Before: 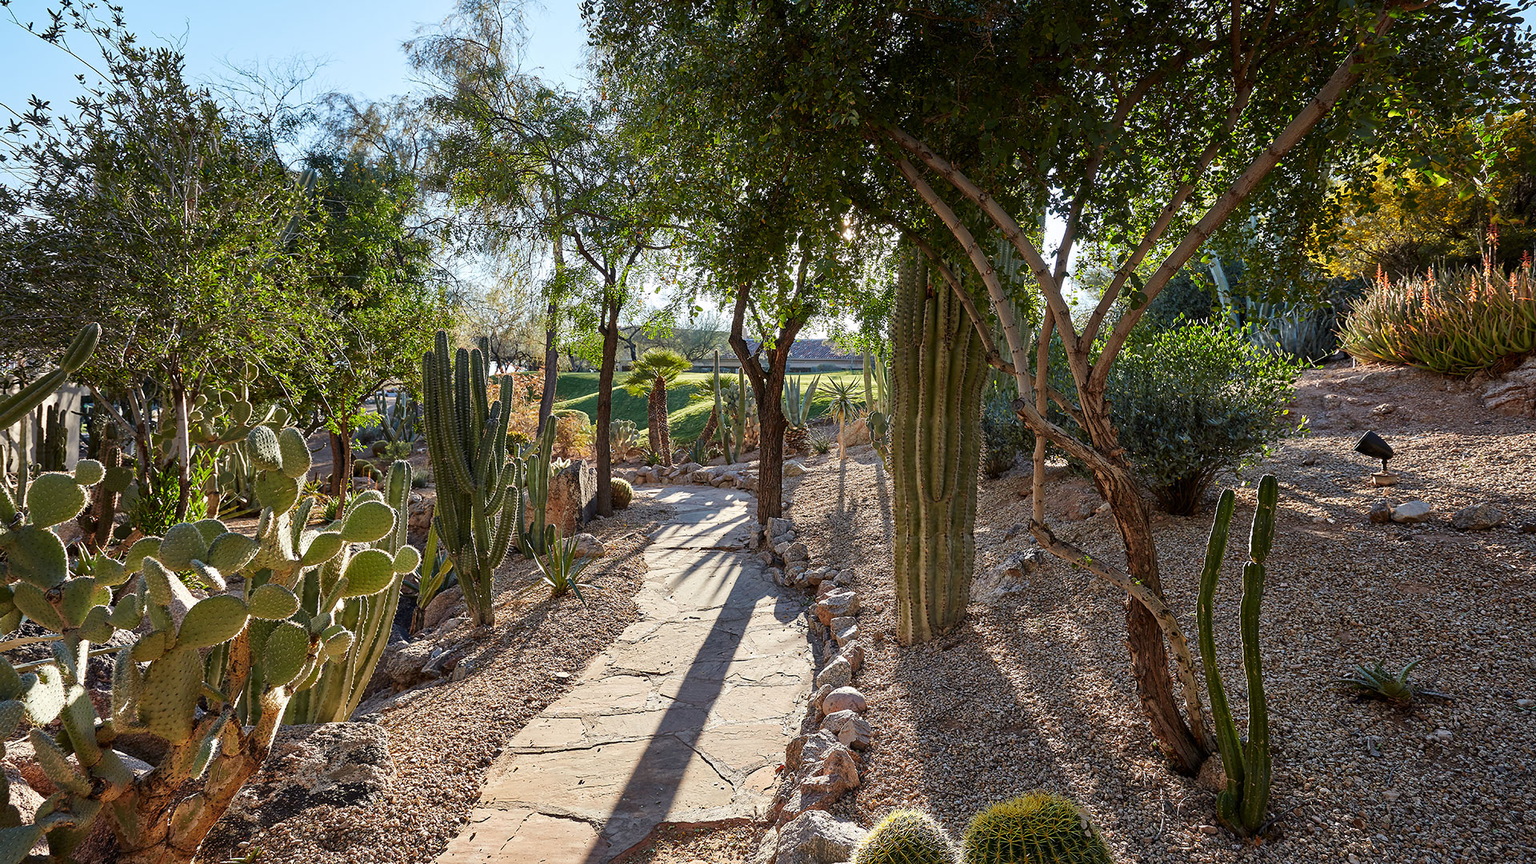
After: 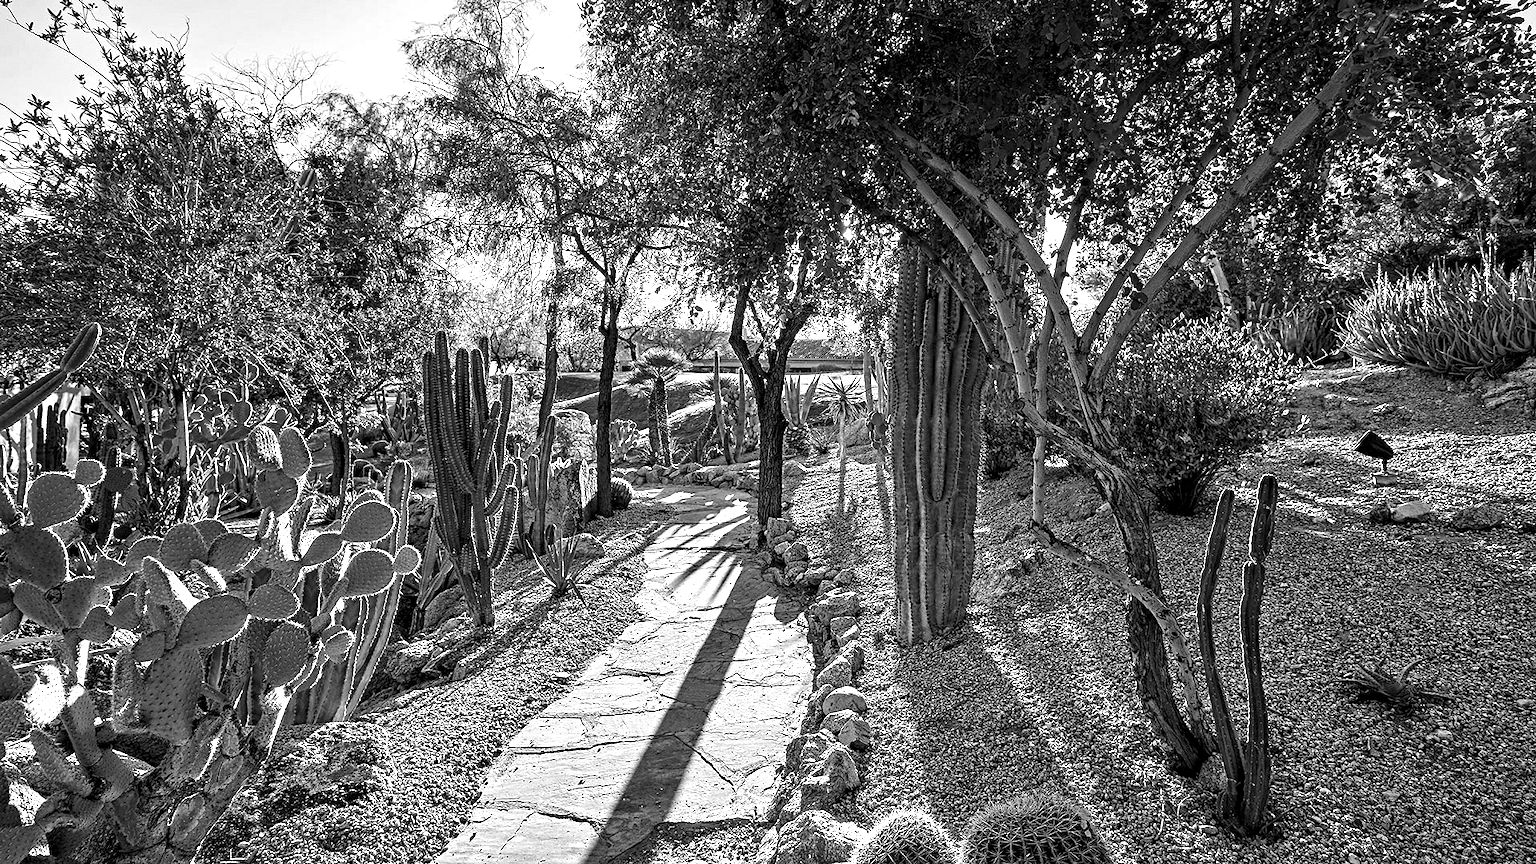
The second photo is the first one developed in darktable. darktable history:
monochrome: a 0, b 0, size 0.5, highlights 0.57
contrast equalizer: octaves 7, y [[0.506, 0.531, 0.562, 0.606, 0.638, 0.669], [0.5 ×6], [0.5 ×6], [0 ×6], [0 ×6]]
haze removal: compatibility mode true, adaptive false
grain: coarseness 7.08 ISO, strength 21.67%, mid-tones bias 59.58%
color balance rgb: perceptual saturation grading › global saturation 20%, perceptual saturation grading › highlights -50%, perceptual saturation grading › shadows 30%, perceptual brilliance grading › global brilliance 10%, perceptual brilliance grading › shadows 15%
